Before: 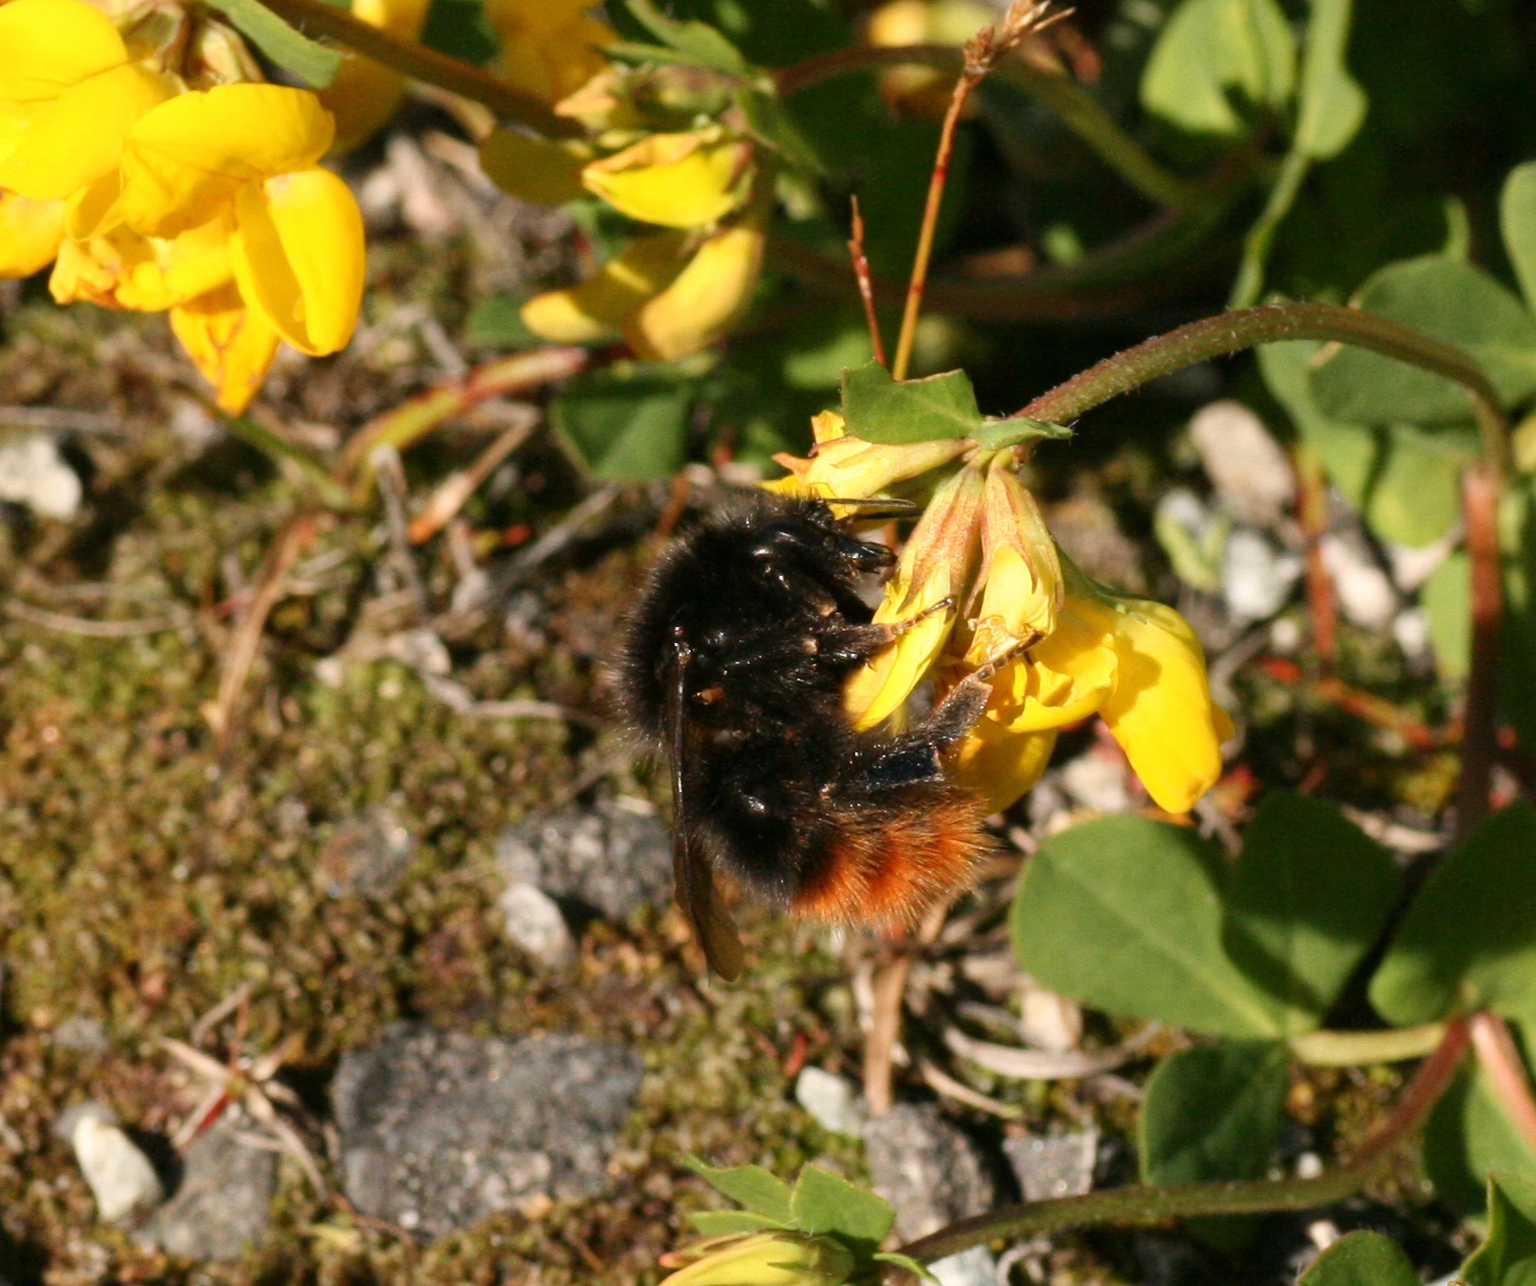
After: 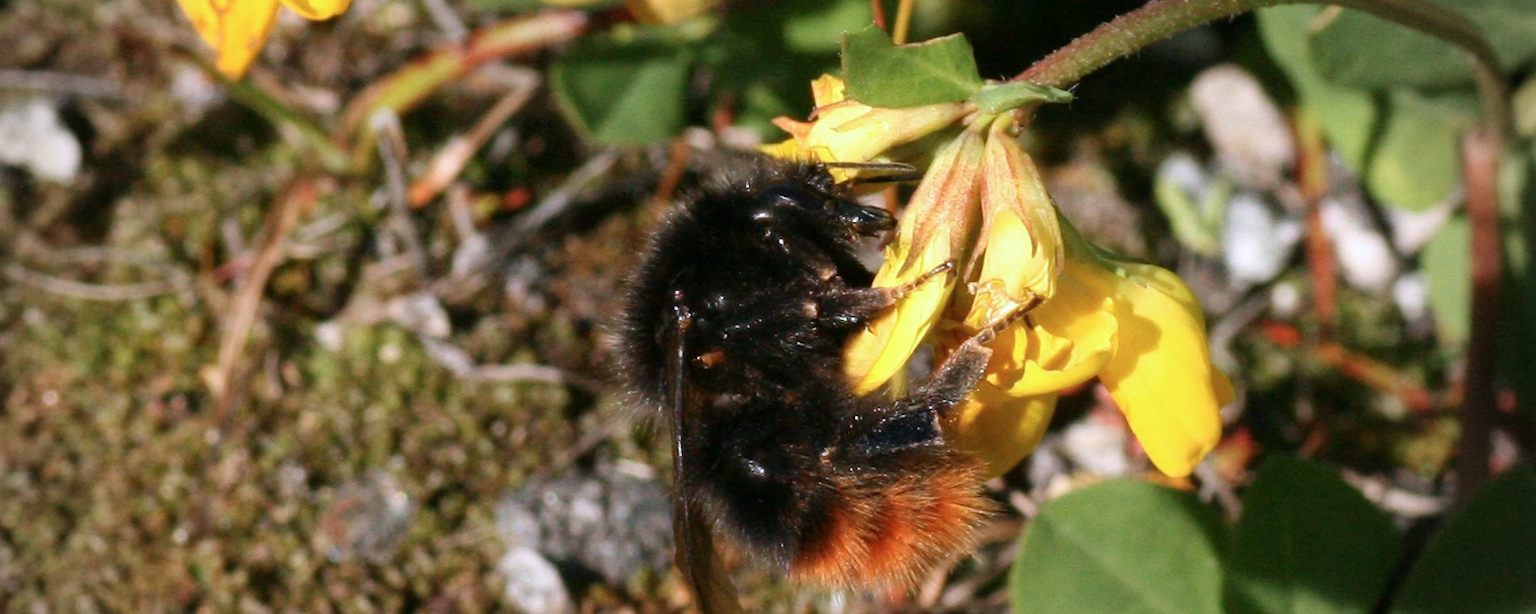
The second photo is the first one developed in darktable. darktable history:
vignetting: center (-0.031, -0.043), width/height ratio 1.089
crop and rotate: top 26.197%, bottom 26.016%
color calibration: illuminant as shot in camera, x 0.369, y 0.382, temperature 4318.73 K
tone equalizer: on, module defaults
